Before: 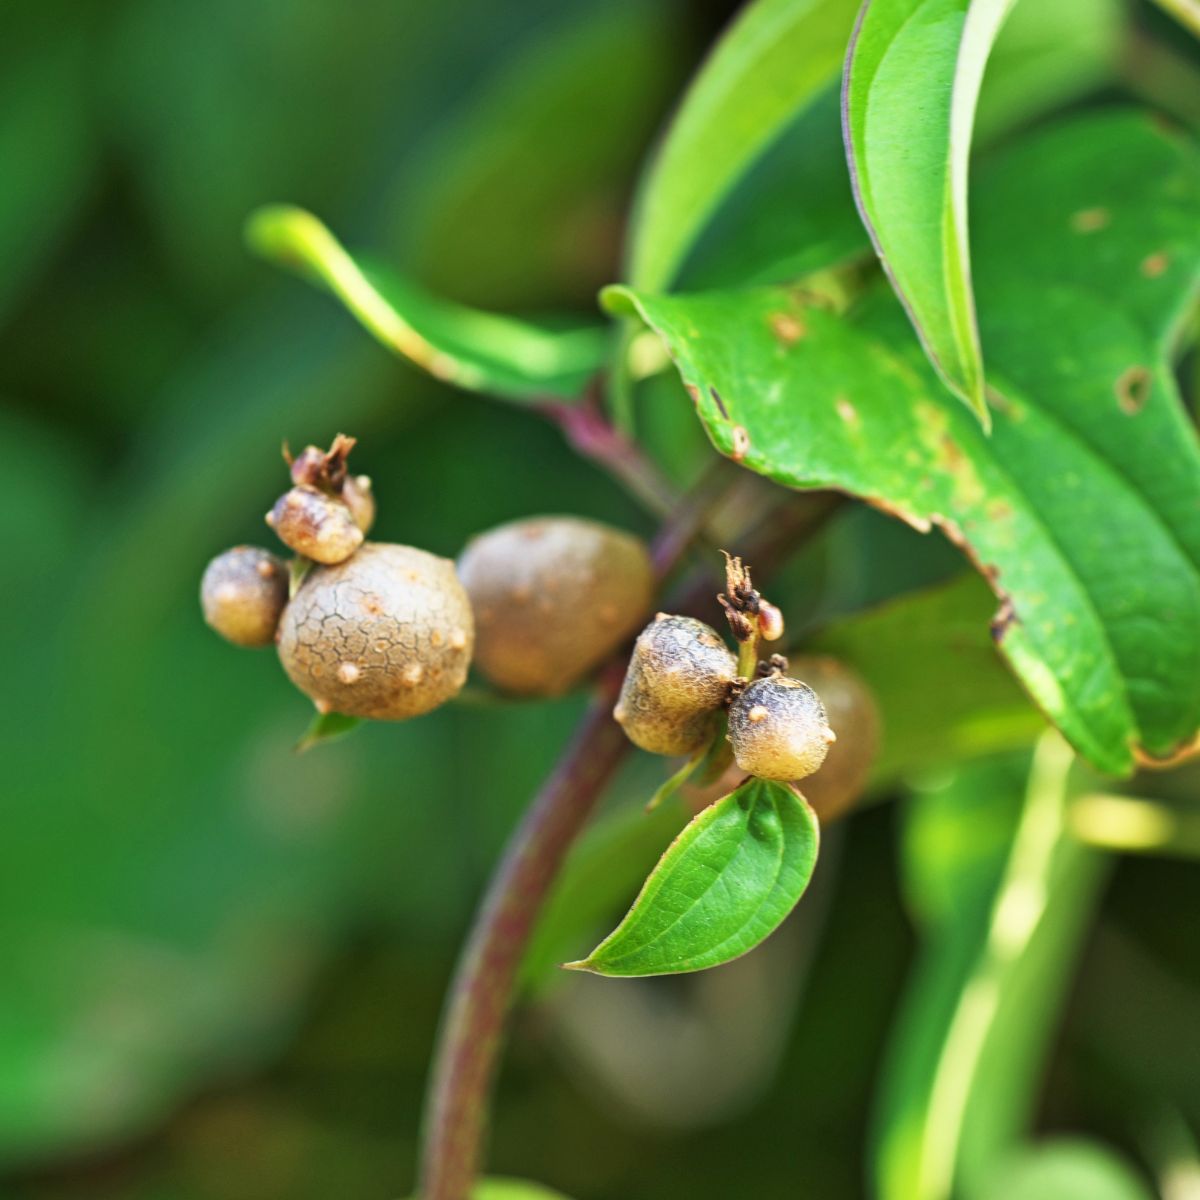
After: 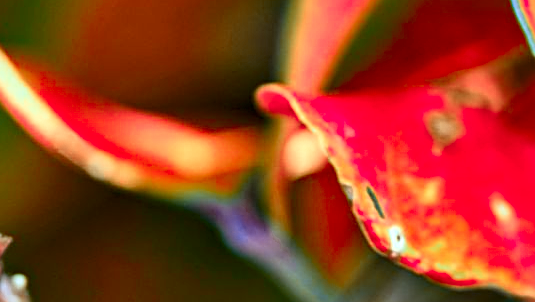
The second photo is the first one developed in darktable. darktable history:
sharpen: on, module defaults
color zones: curves: ch0 [(0.006, 0.385) (0.143, 0.563) (0.243, 0.321) (0.352, 0.464) (0.516, 0.456) (0.625, 0.5) (0.75, 0.5) (0.875, 0.5)]; ch1 [(0, 0.5) (0.134, 0.504) (0.246, 0.463) (0.421, 0.515) (0.5, 0.56) (0.625, 0.5) (0.75, 0.5) (0.875, 0.5)]; ch2 [(0, 0.5) (0.131, 0.426) (0.307, 0.289) (0.38, 0.188) (0.513, 0.216) (0.625, 0.548) (0.75, 0.468) (0.838, 0.396) (0.971, 0.311)]
local contrast: mode bilateral grid, contrast 45, coarseness 69, detail 214%, midtone range 0.2
color calibration: x 0.396, y 0.386, temperature 3695.23 K
crop: left 28.743%, top 16.82%, right 26.601%, bottom 57.973%
color correction: highlights b* -0.012
color balance rgb: perceptual saturation grading › global saturation 19.347%, saturation formula JzAzBz (2021)
